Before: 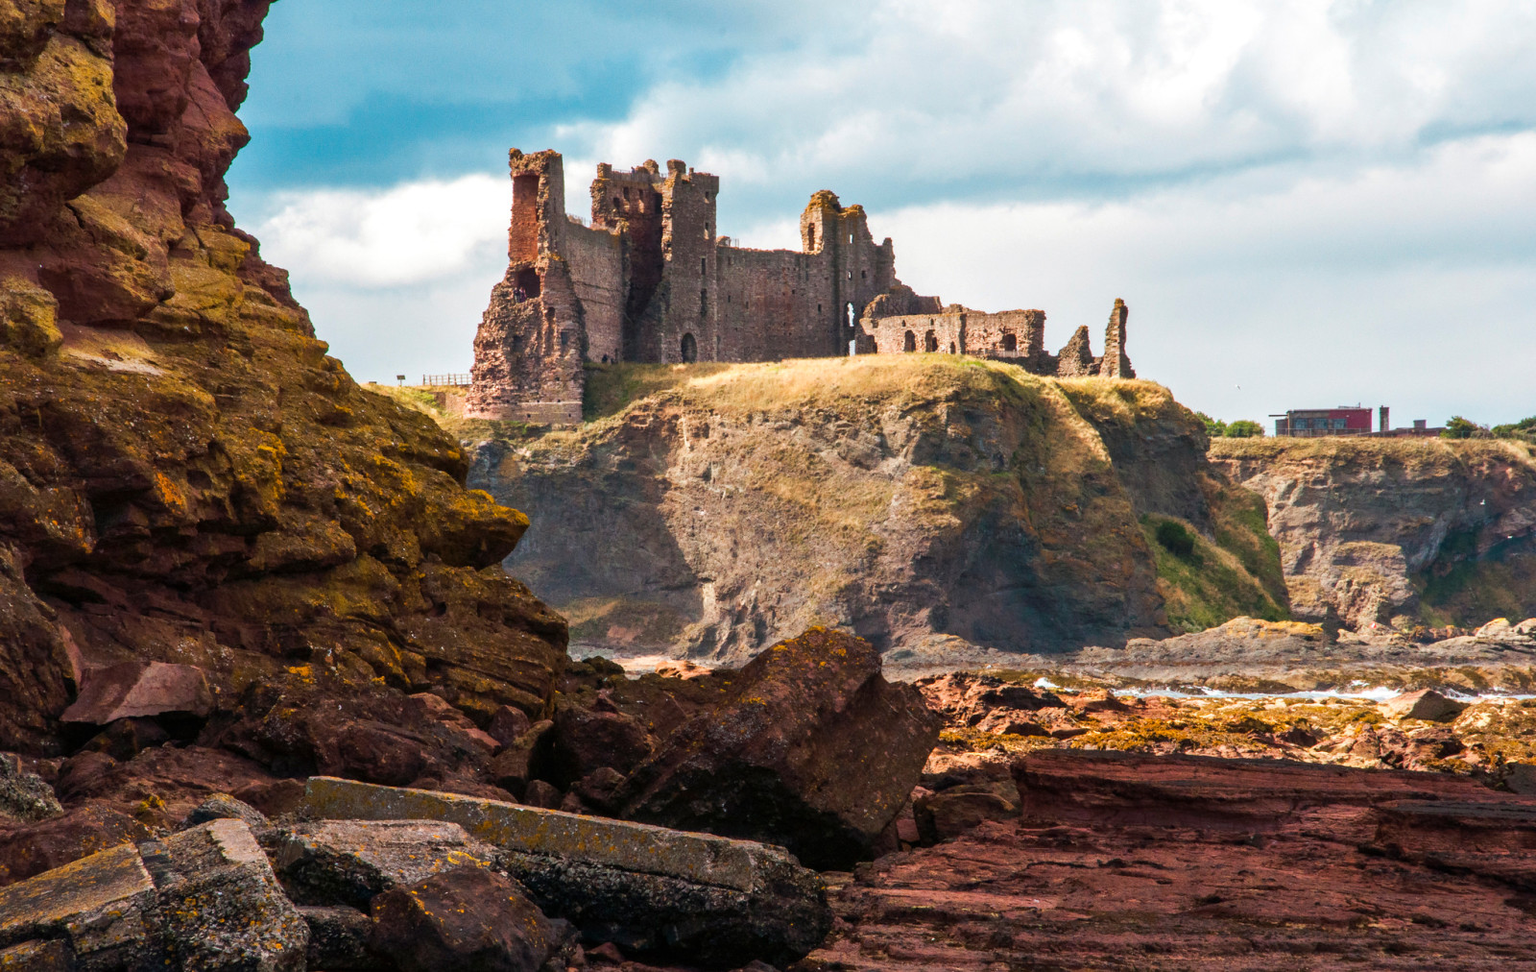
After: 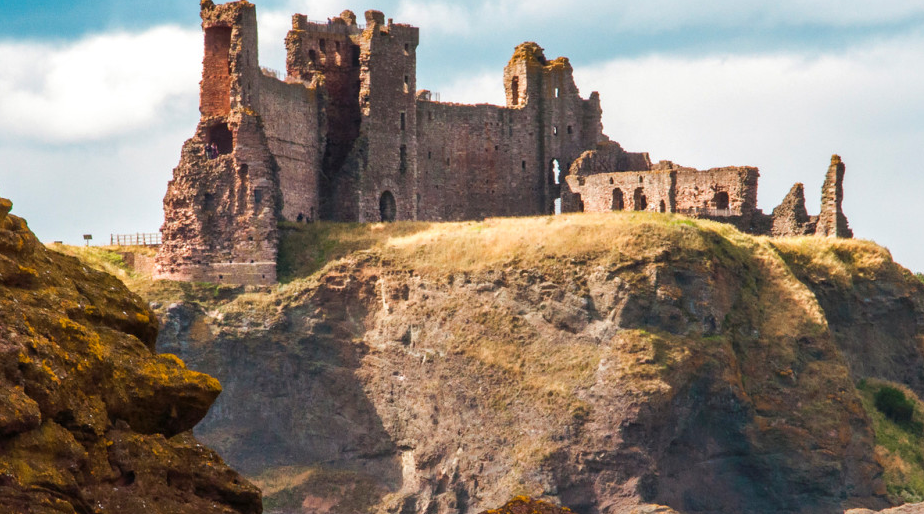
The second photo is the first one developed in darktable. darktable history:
crop: left 20.637%, top 15.445%, right 21.574%, bottom 33.751%
